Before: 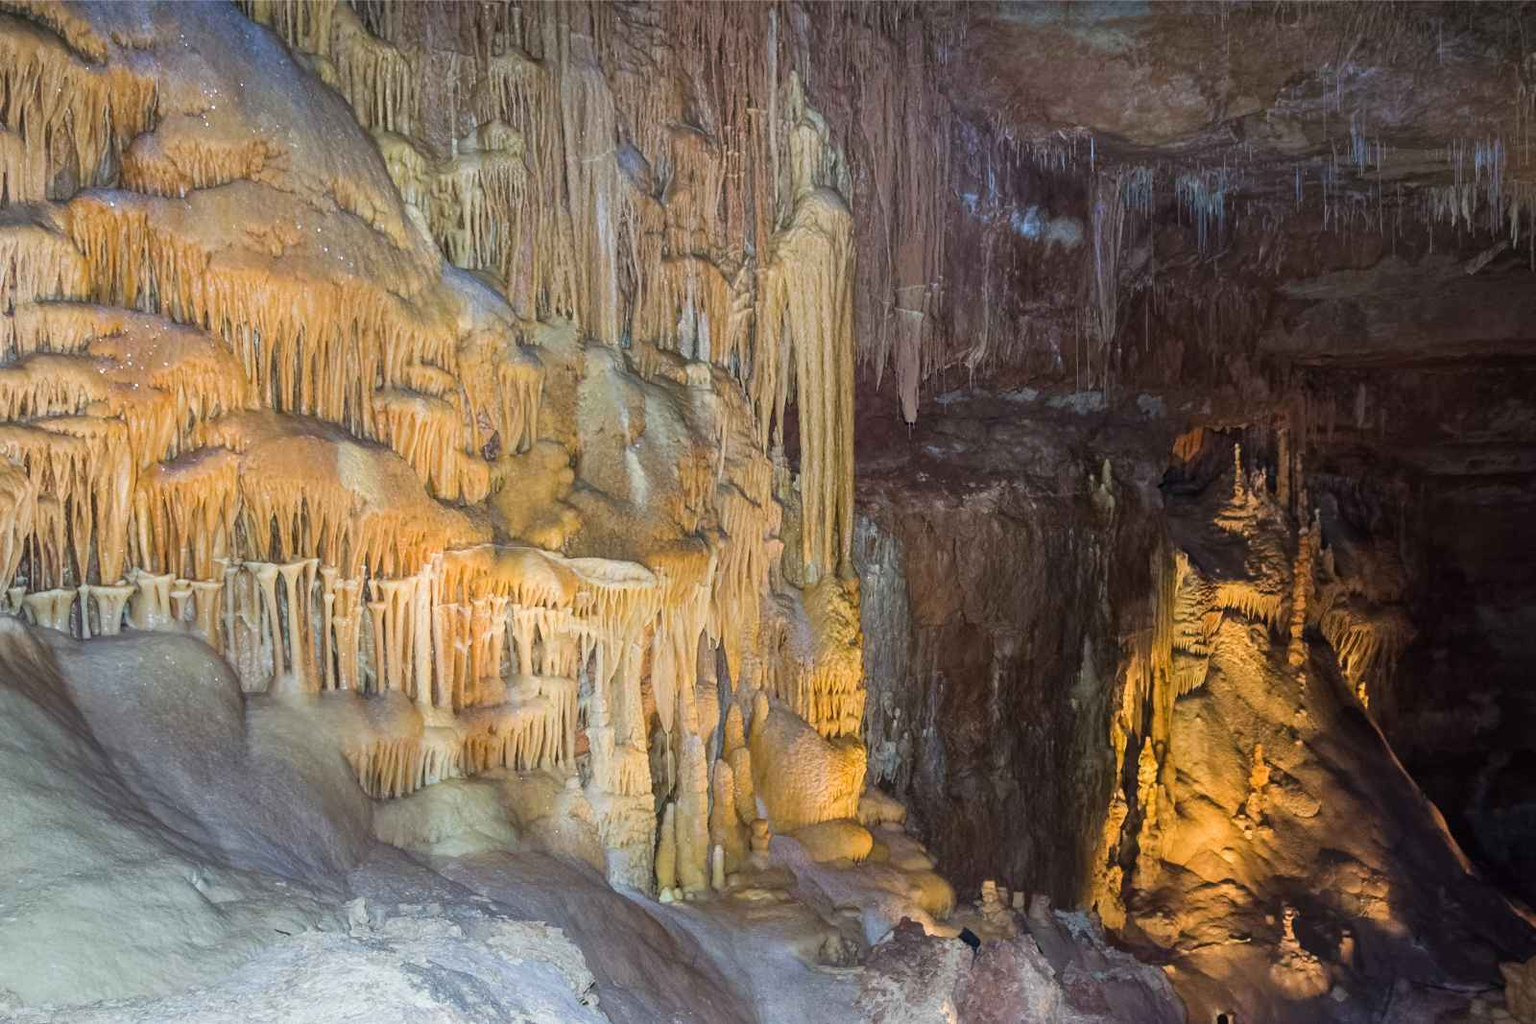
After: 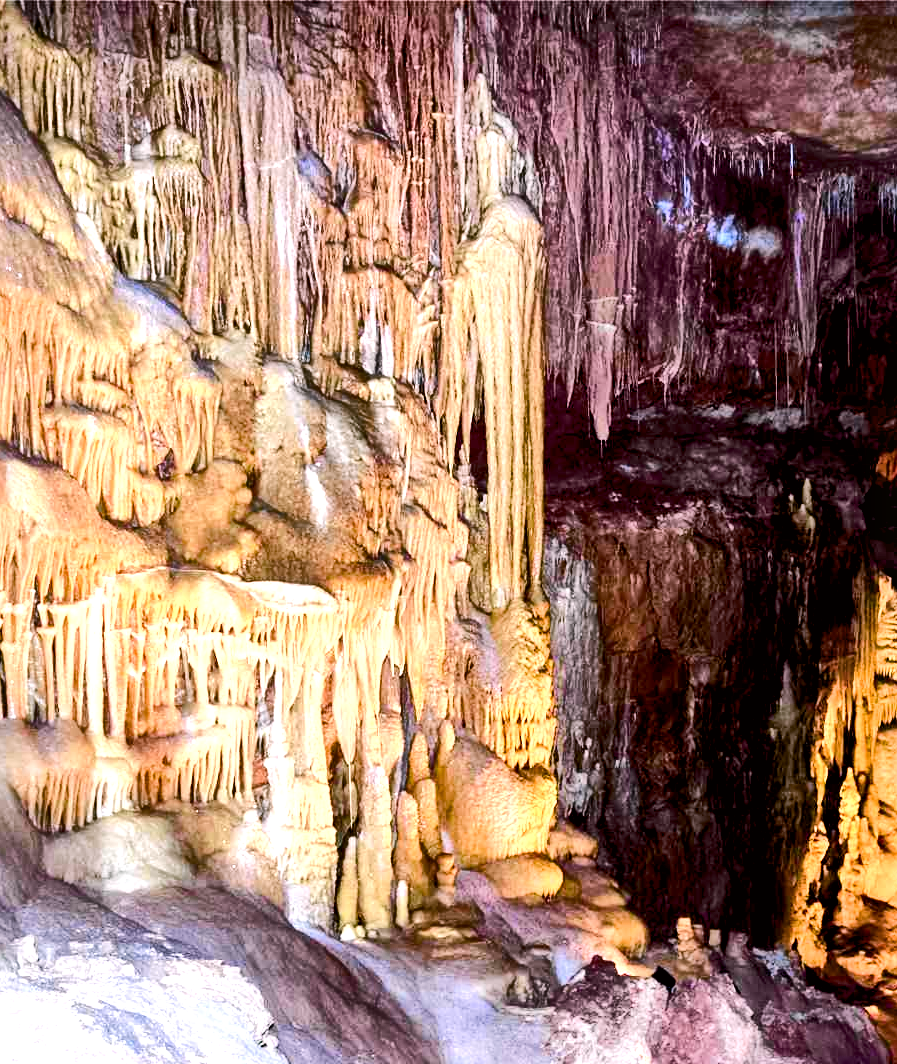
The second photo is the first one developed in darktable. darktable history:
crop: left 21.674%, right 22.086%
local contrast: mode bilateral grid, contrast 70, coarseness 75, detail 180%, midtone range 0.2
tone curve: curves: ch0 [(0, 0.026) (0.184, 0.172) (0.391, 0.468) (0.446, 0.56) (0.605, 0.758) (0.831, 0.931) (0.992, 1)]; ch1 [(0, 0) (0.437, 0.447) (0.501, 0.502) (0.538, 0.539) (0.574, 0.589) (0.617, 0.64) (0.699, 0.749) (0.859, 0.919) (1, 1)]; ch2 [(0, 0) (0.33, 0.301) (0.421, 0.443) (0.447, 0.482) (0.499, 0.509) (0.538, 0.564) (0.585, 0.615) (0.664, 0.664) (1, 1)], color space Lab, independent channels, preserve colors none
rgb curve: curves: ch0 [(0, 0) (0.175, 0.154) (0.785, 0.663) (1, 1)]
shadows and highlights: shadows 25, highlights -25
white balance: red 1.066, blue 1.119
color balance rgb: shadows lift › luminance -9.41%, highlights gain › luminance 17.6%, global offset › luminance -1.45%, perceptual saturation grading › highlights -17.77%, perceptual saturation grading › mid-tones 33.1%, perceptual saturation grading › shadows 50.52%, global vibrance 24.22%
tone equalizer: -8 EV -0.75 EV, -7 EV -0.7 EV, -6 EV -0.6 EV, -5 EV -0.4 EV, -3 EV 0.4 EV, -2 EV 0.6 EV, -1 EV 0.7 EV, +0 EV 0.75 EV, edges refinement/feathering 500, mask exposure compensation -1.57 EV, preserve details no
